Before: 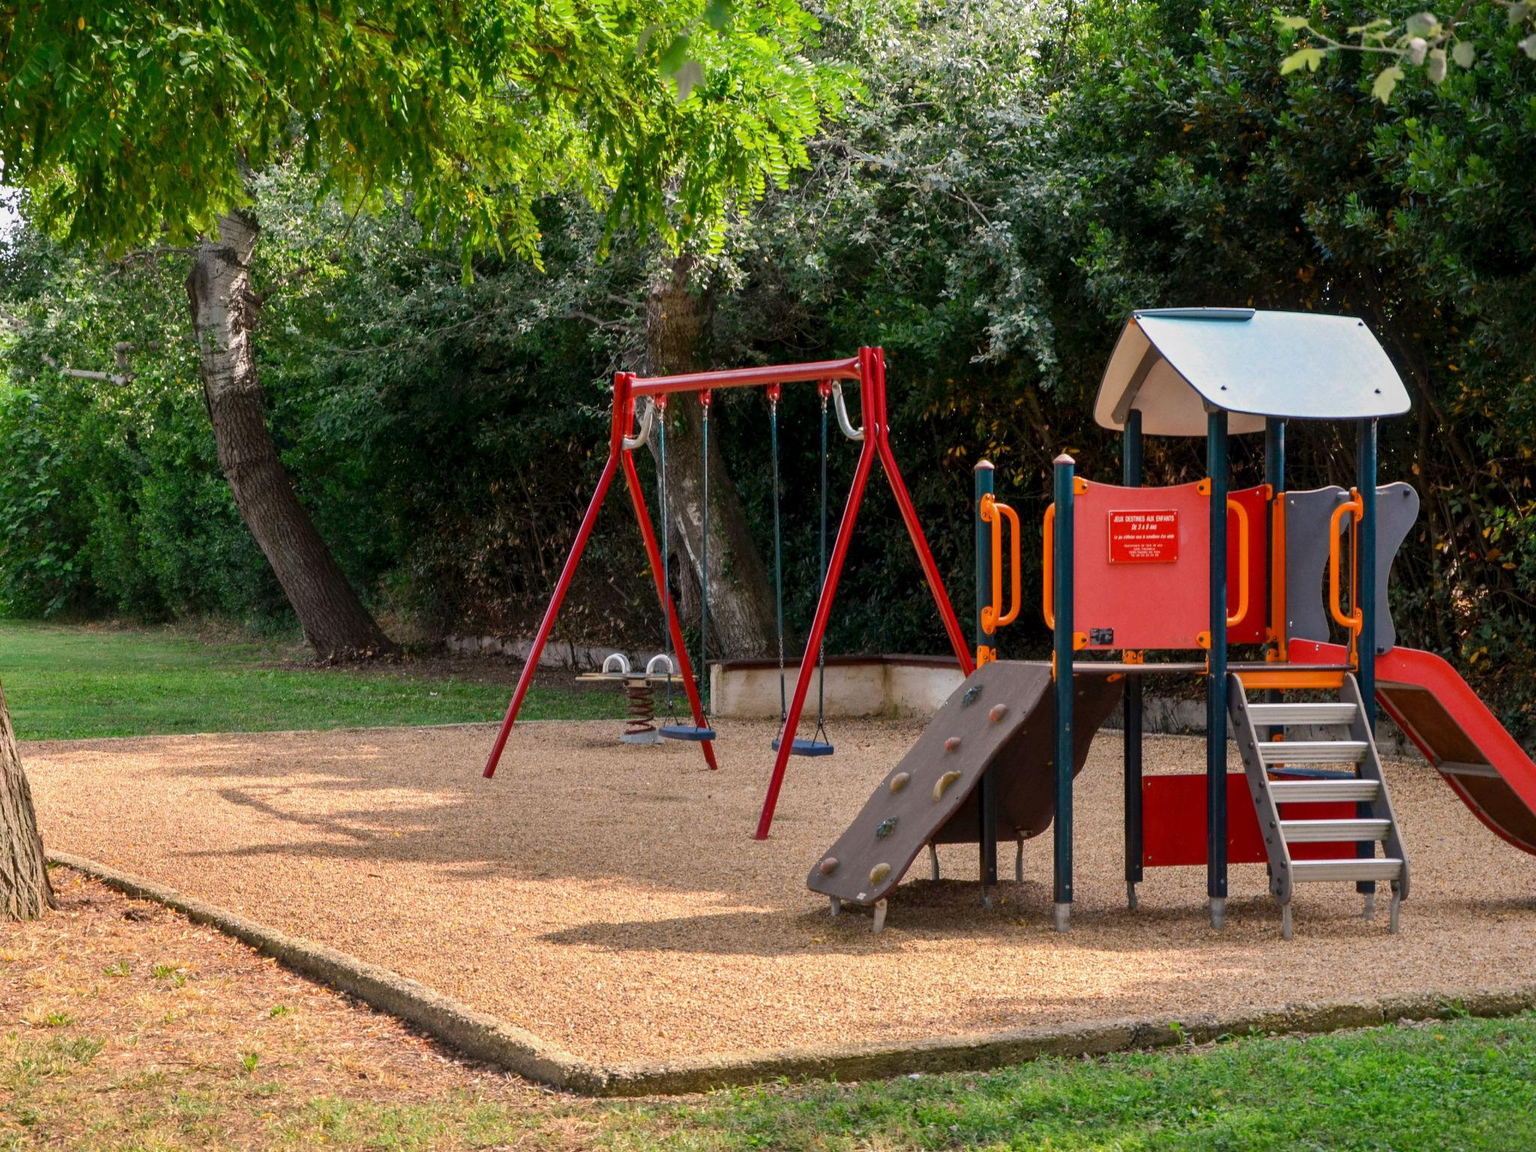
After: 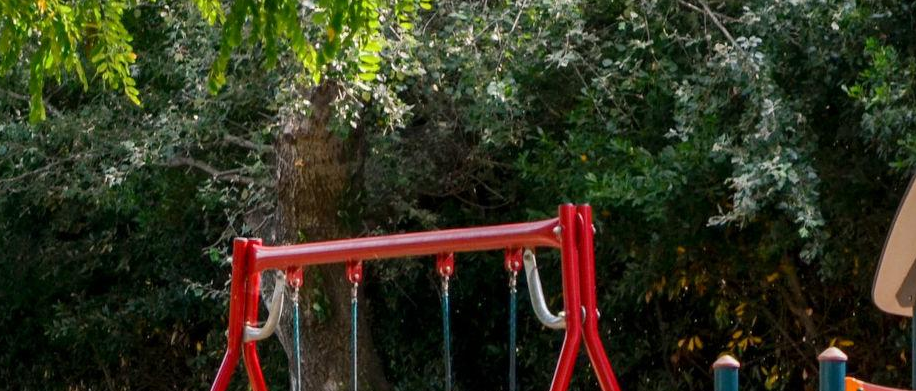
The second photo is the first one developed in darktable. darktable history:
crop: left 28.641%, top 16.832%, right 26.628%, bottom 57.675%
